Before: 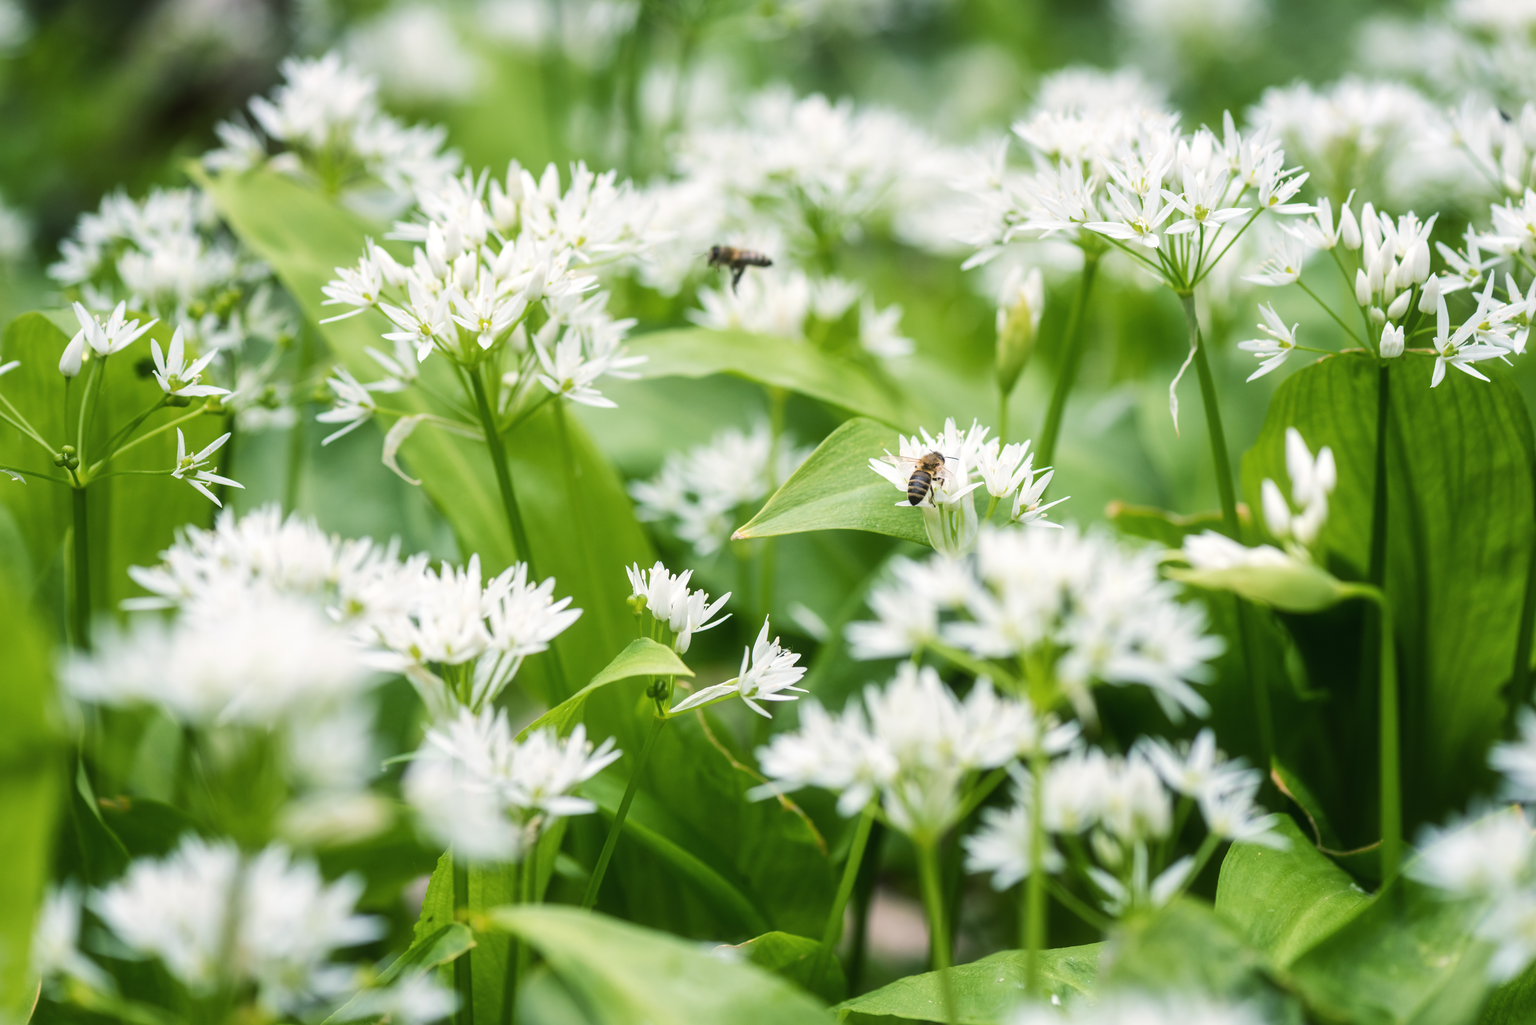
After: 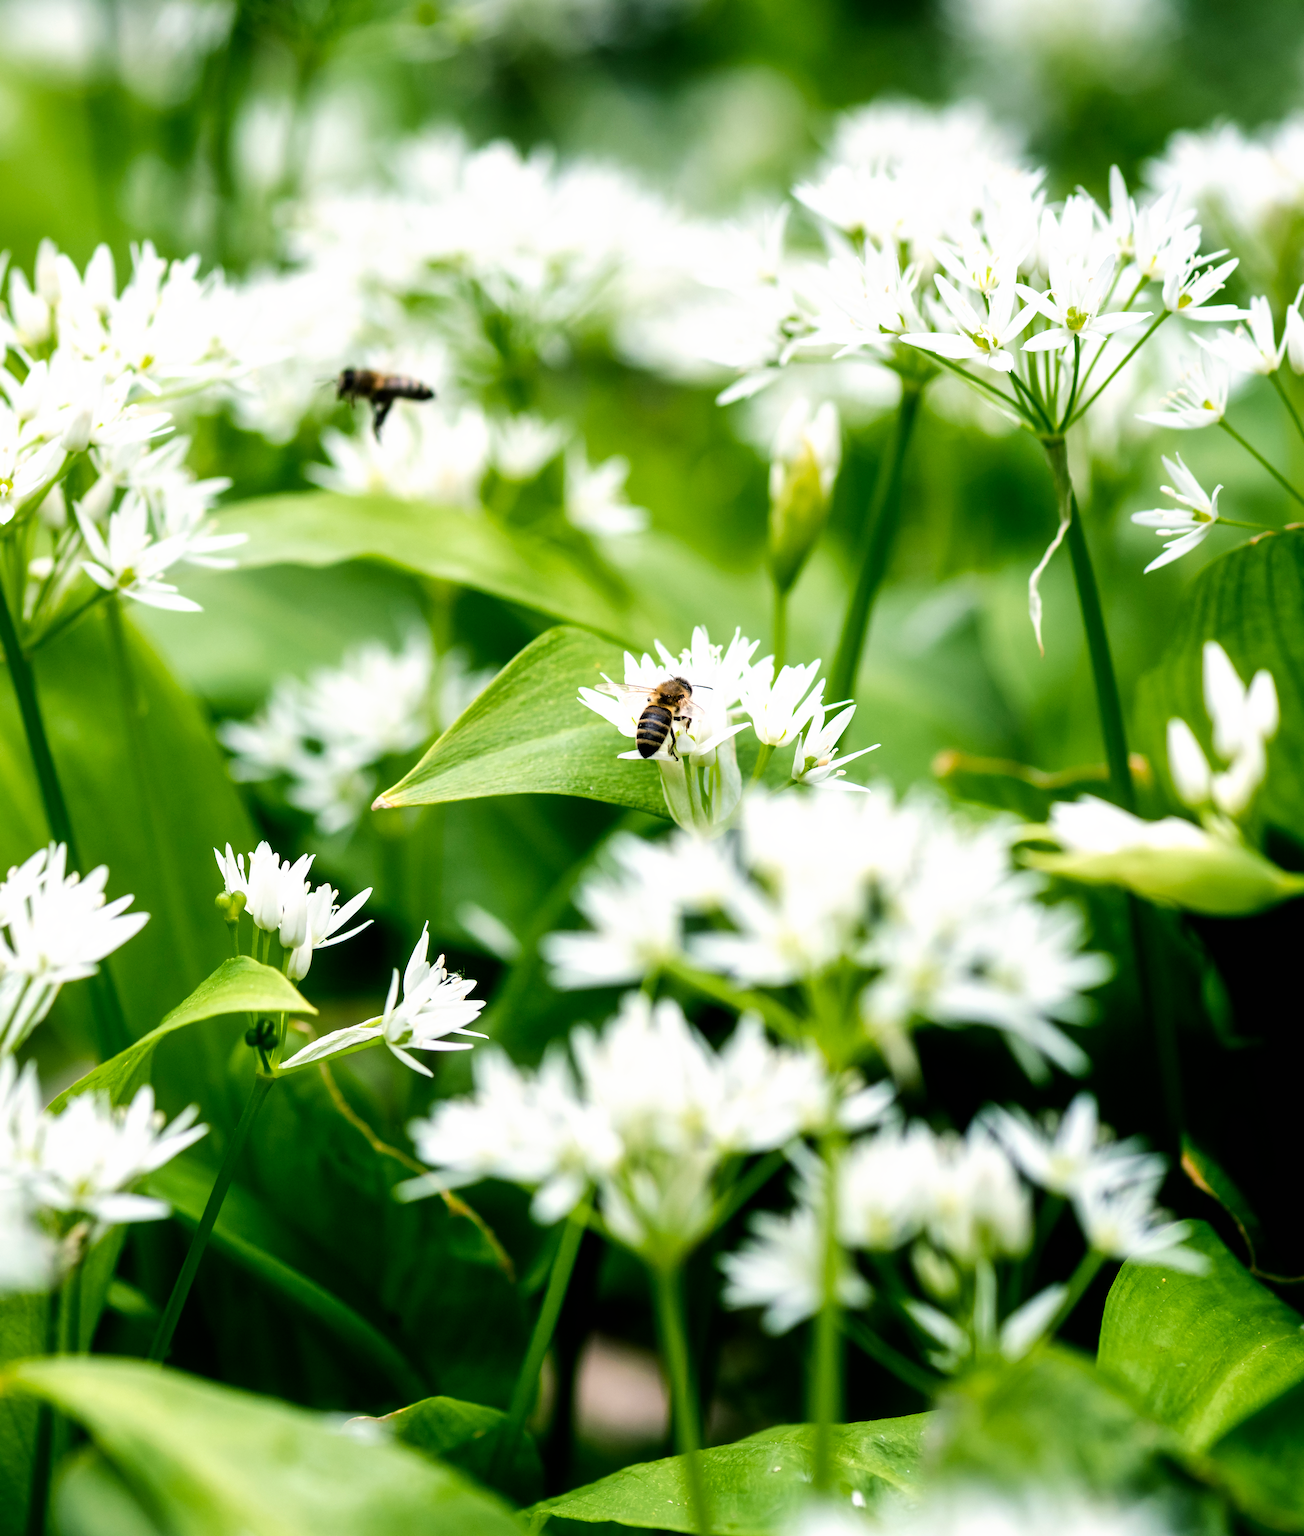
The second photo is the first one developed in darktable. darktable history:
color correction: saturation 0.98
crop: left 31.458%, top 0%, right 11.876%
exposure: exposure -0.462 EV, compensate highlight preservation false
filmic rgb: black relative exposure -8.2 EV, white relative exposure 2.2 EV, threshold 3 EV, hardness 7.11, latitude 85.74%, contrast 1.696, highlights saturation mix -4%, shadows ↔ highlights balance -2.69%, preserve chrominance no, color science v5 (2021), contrast in shadows safe, contrast in highlights safe, enable highlight reconstruction true
